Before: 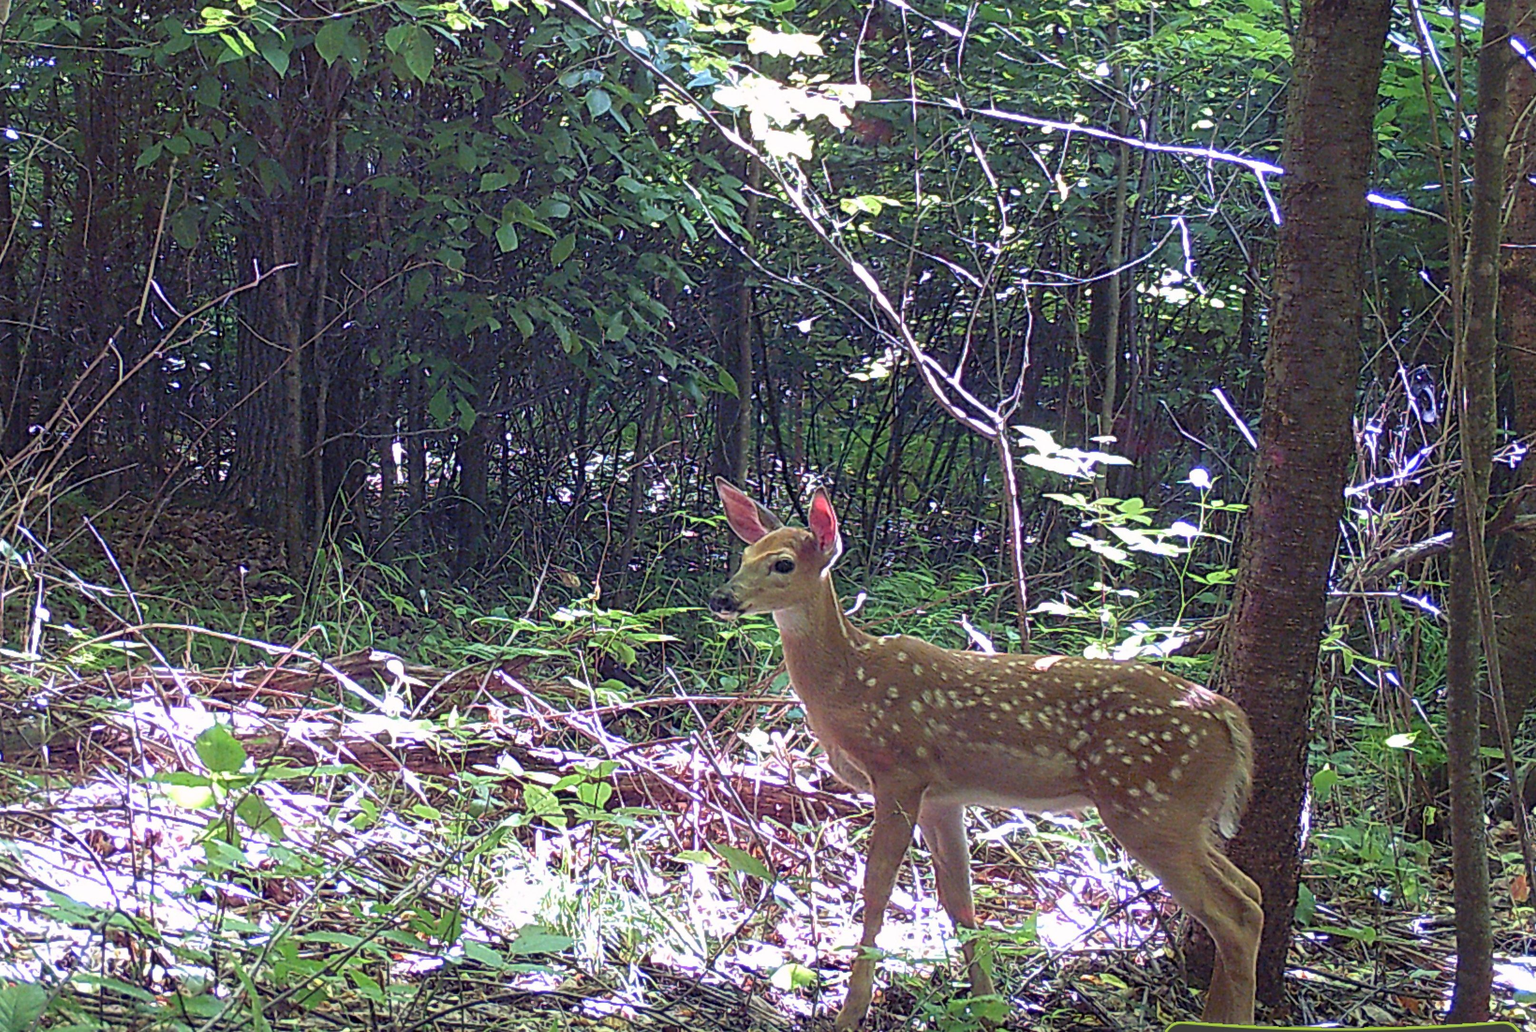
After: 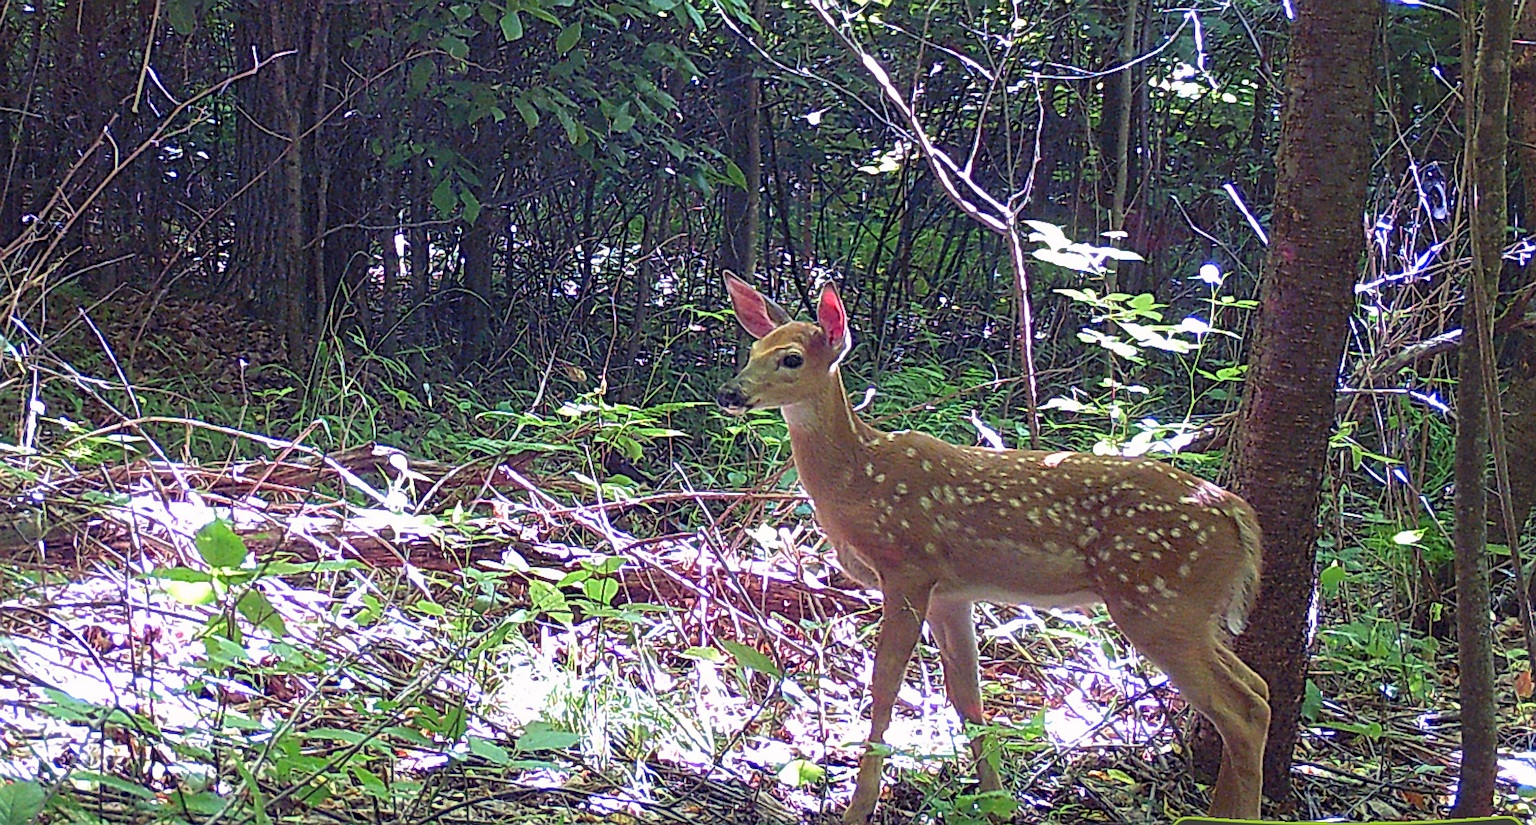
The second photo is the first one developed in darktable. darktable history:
rotate and perspective: rotation 0.174°, lens shift (vertical) 0.013, lens shift (horizontal) 0.019, shear 0.001, automatic cropping original format, crop left 0.007, crop right 0.991, crop top 0.016, crop bottom 0.997
sharpen: on, module defaults
contrast brightness saturation: saturation 0.18
crop and rotate: top 19.998%
